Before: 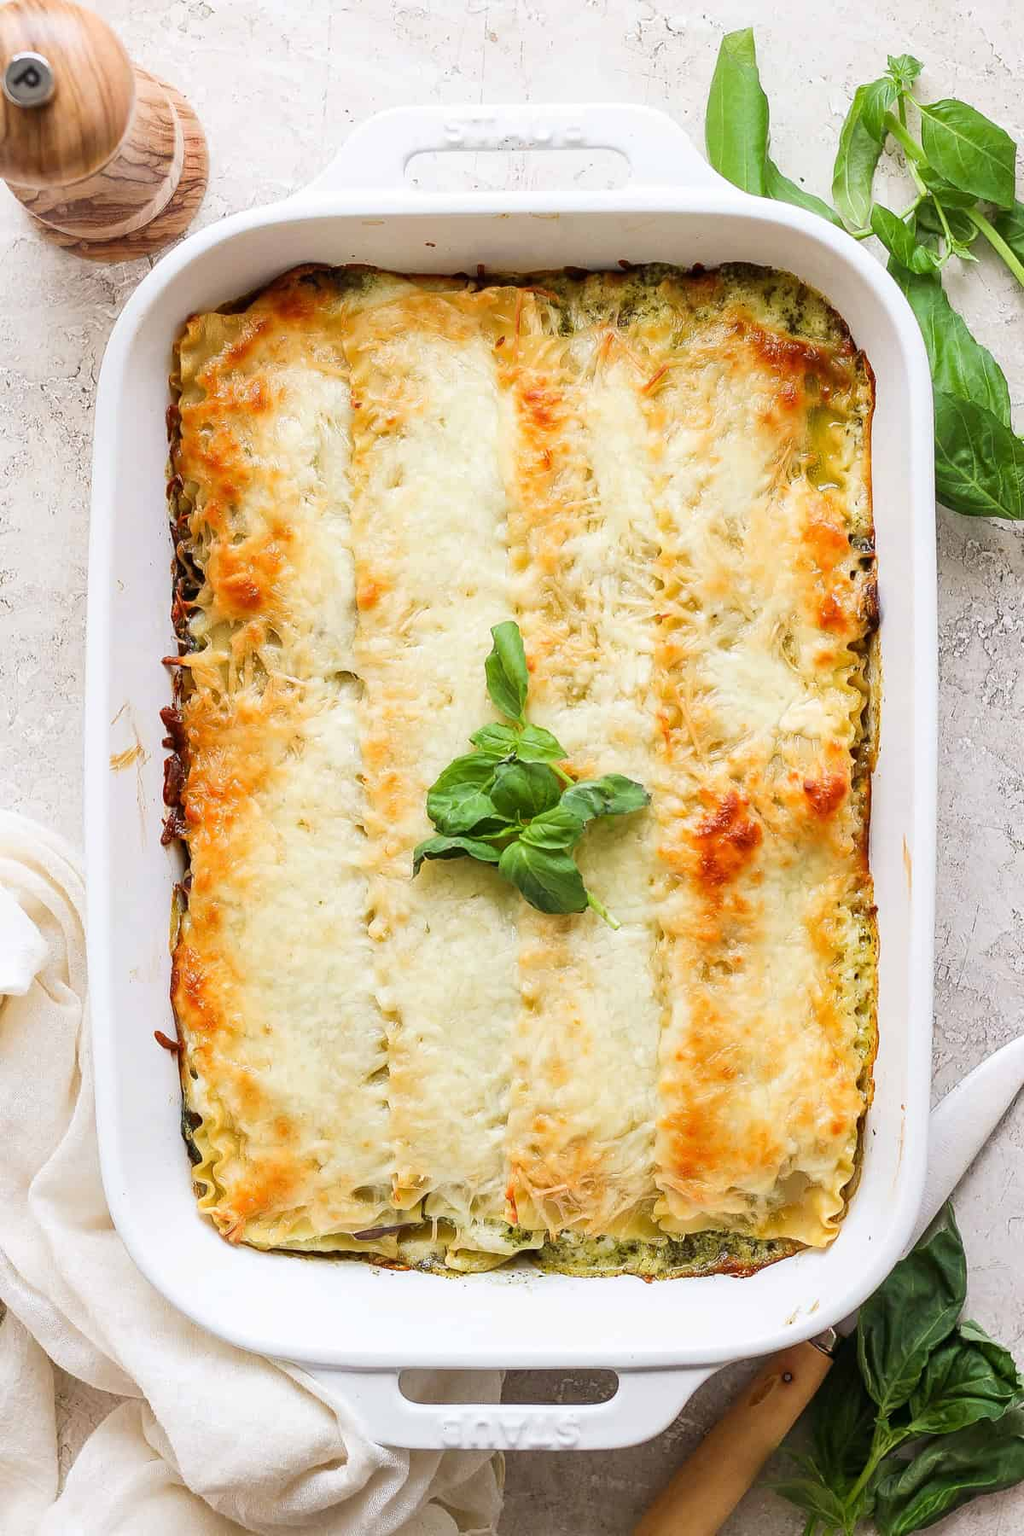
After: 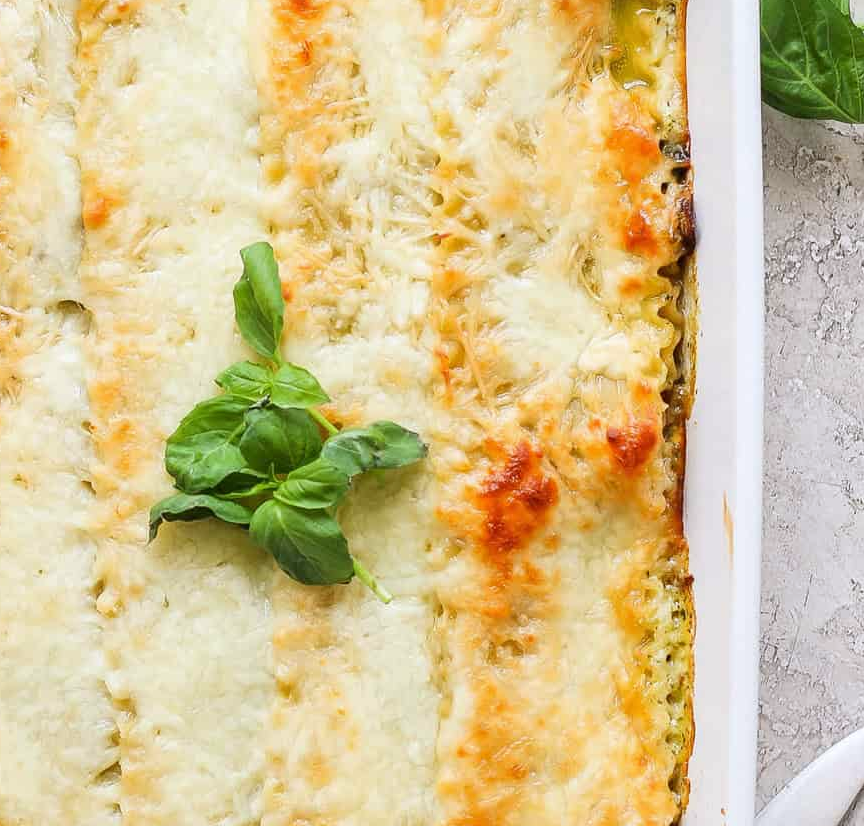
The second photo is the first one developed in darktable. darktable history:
crop and rotate: left 27.938%, top 27.046%, bottom 27.046%
white balance: red 0.988, blue 1.017
